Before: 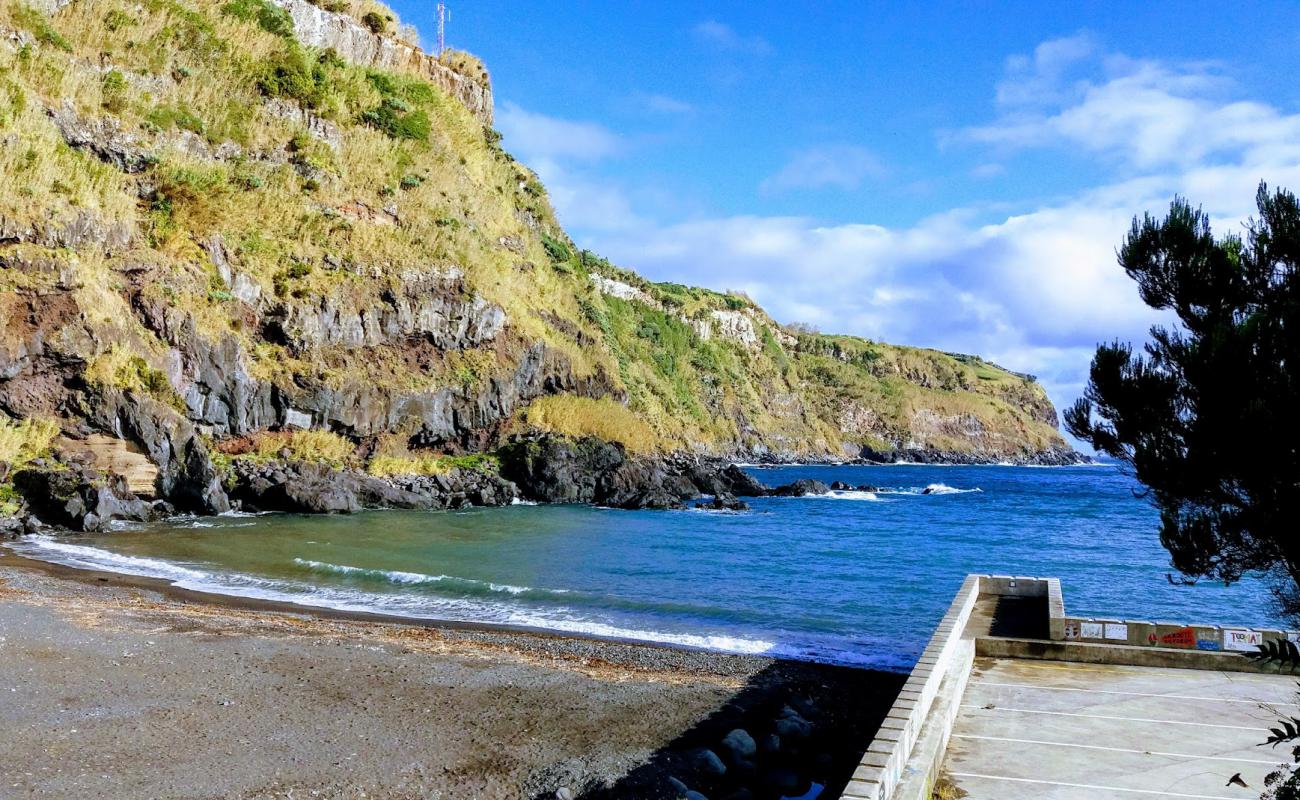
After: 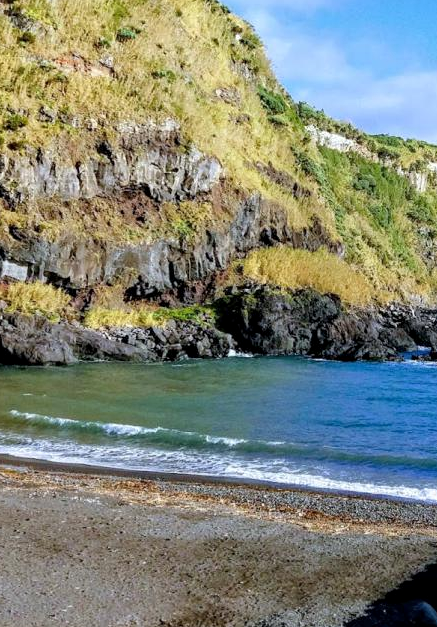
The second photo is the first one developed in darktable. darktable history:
crop and rotate: left 21.855%, top 18.587%, right 44.462%, bottom 3.005%
local contrast: highlights 101%, shadows 99%, detail 120%, midtone range 0.2
